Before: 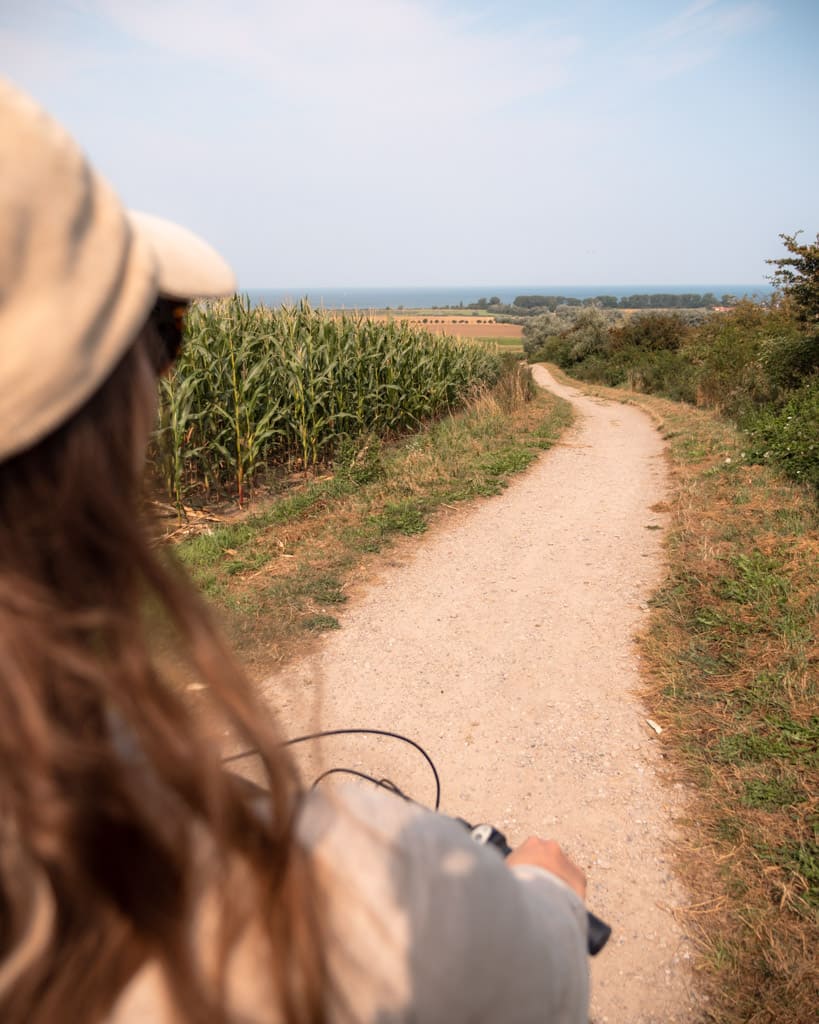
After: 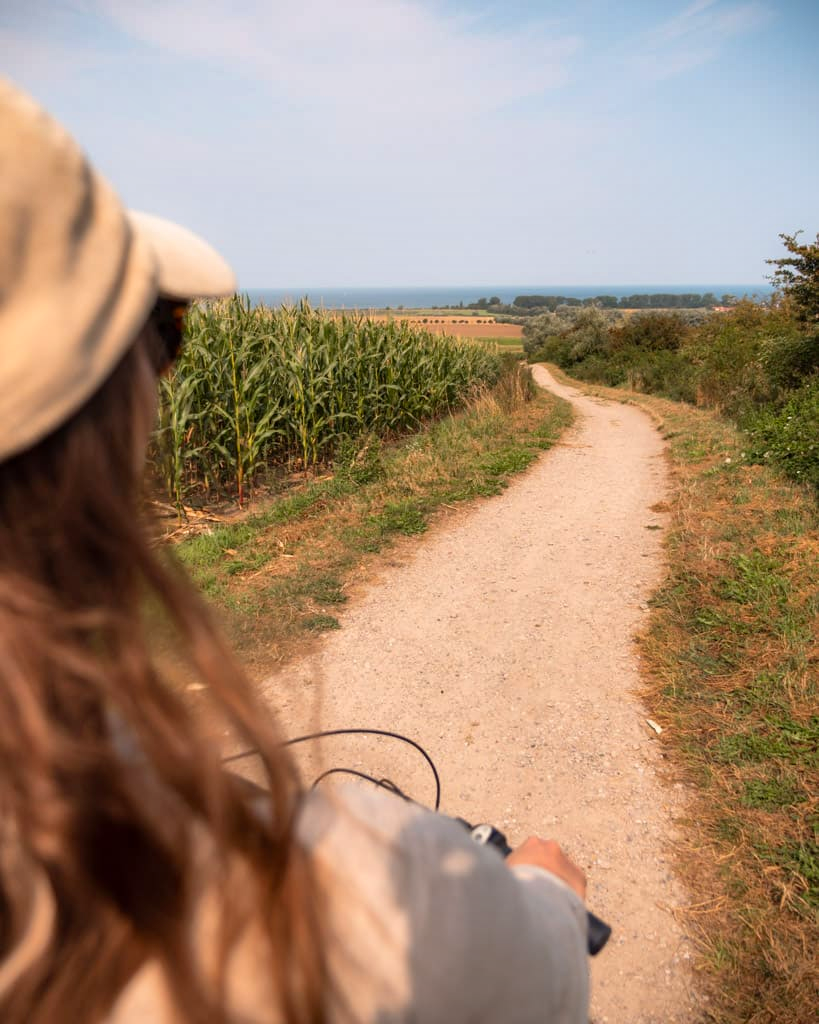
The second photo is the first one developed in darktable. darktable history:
shadows and highlights: soften with gaussian
contrast brightness saturation: saturation 0.18
